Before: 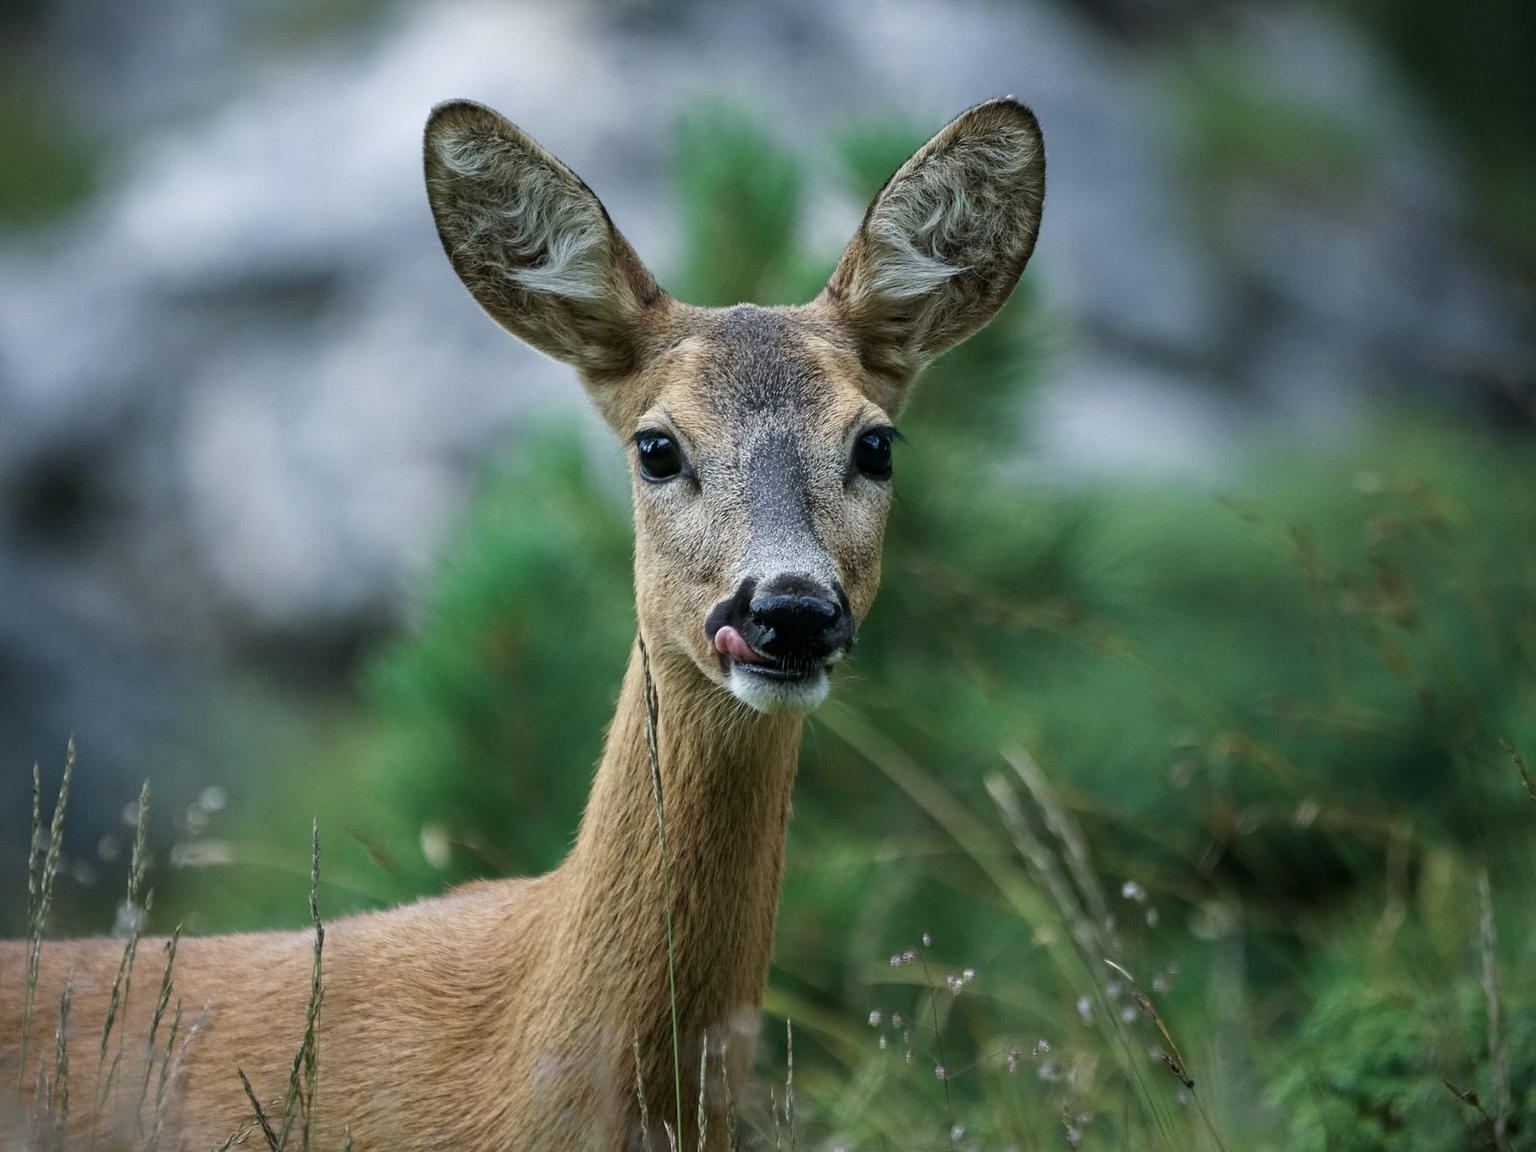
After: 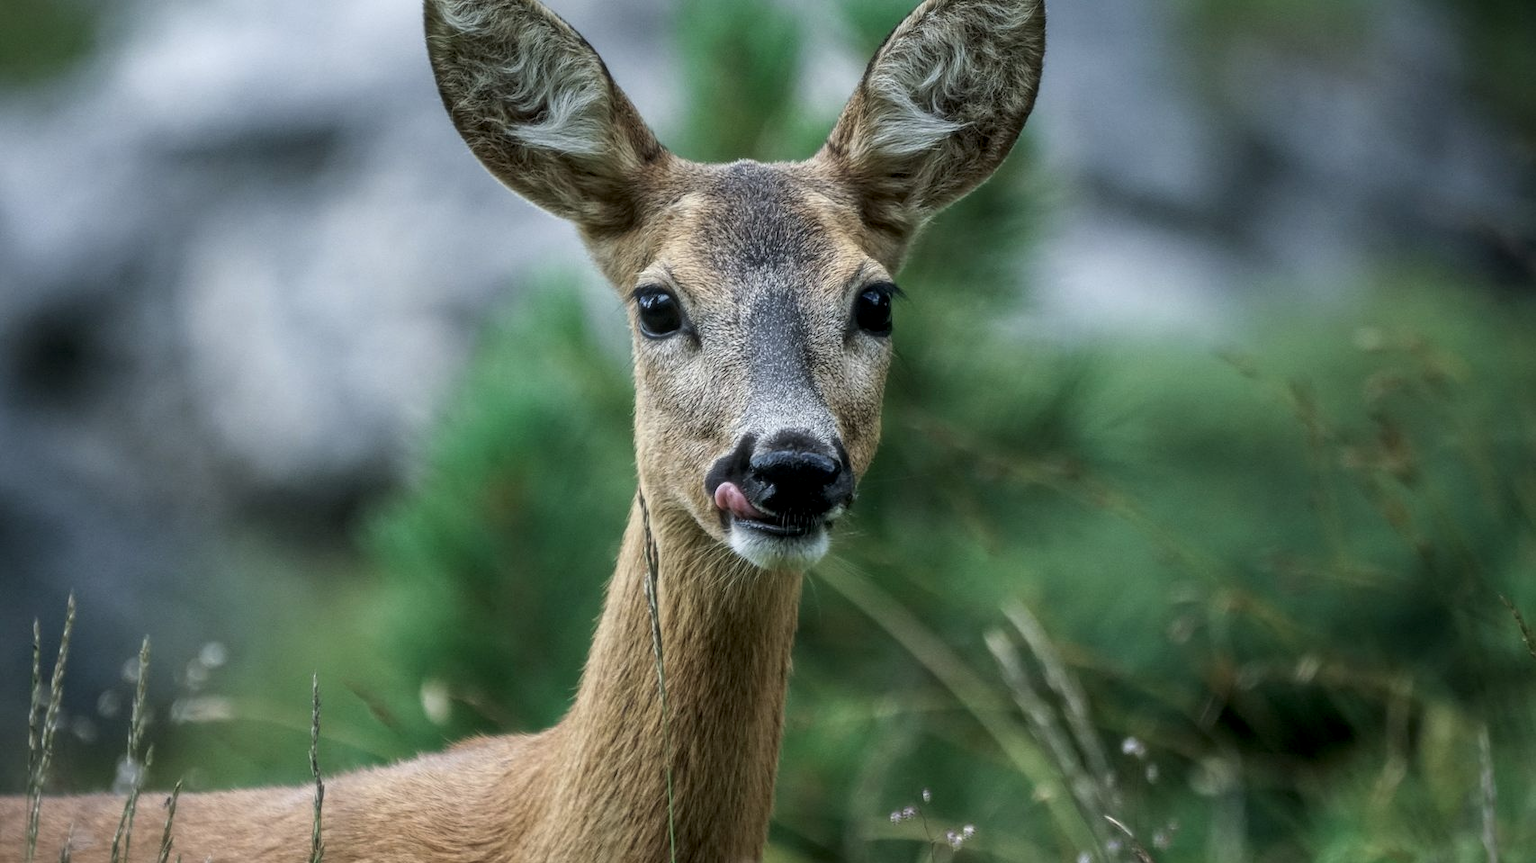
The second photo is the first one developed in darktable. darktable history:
soften: size 10%, saturation 50%, brightness 0.2 EV, mix 10%
local contrast: on, module defaults
crop and rotate: top 12.5%, bottom 12.5%
